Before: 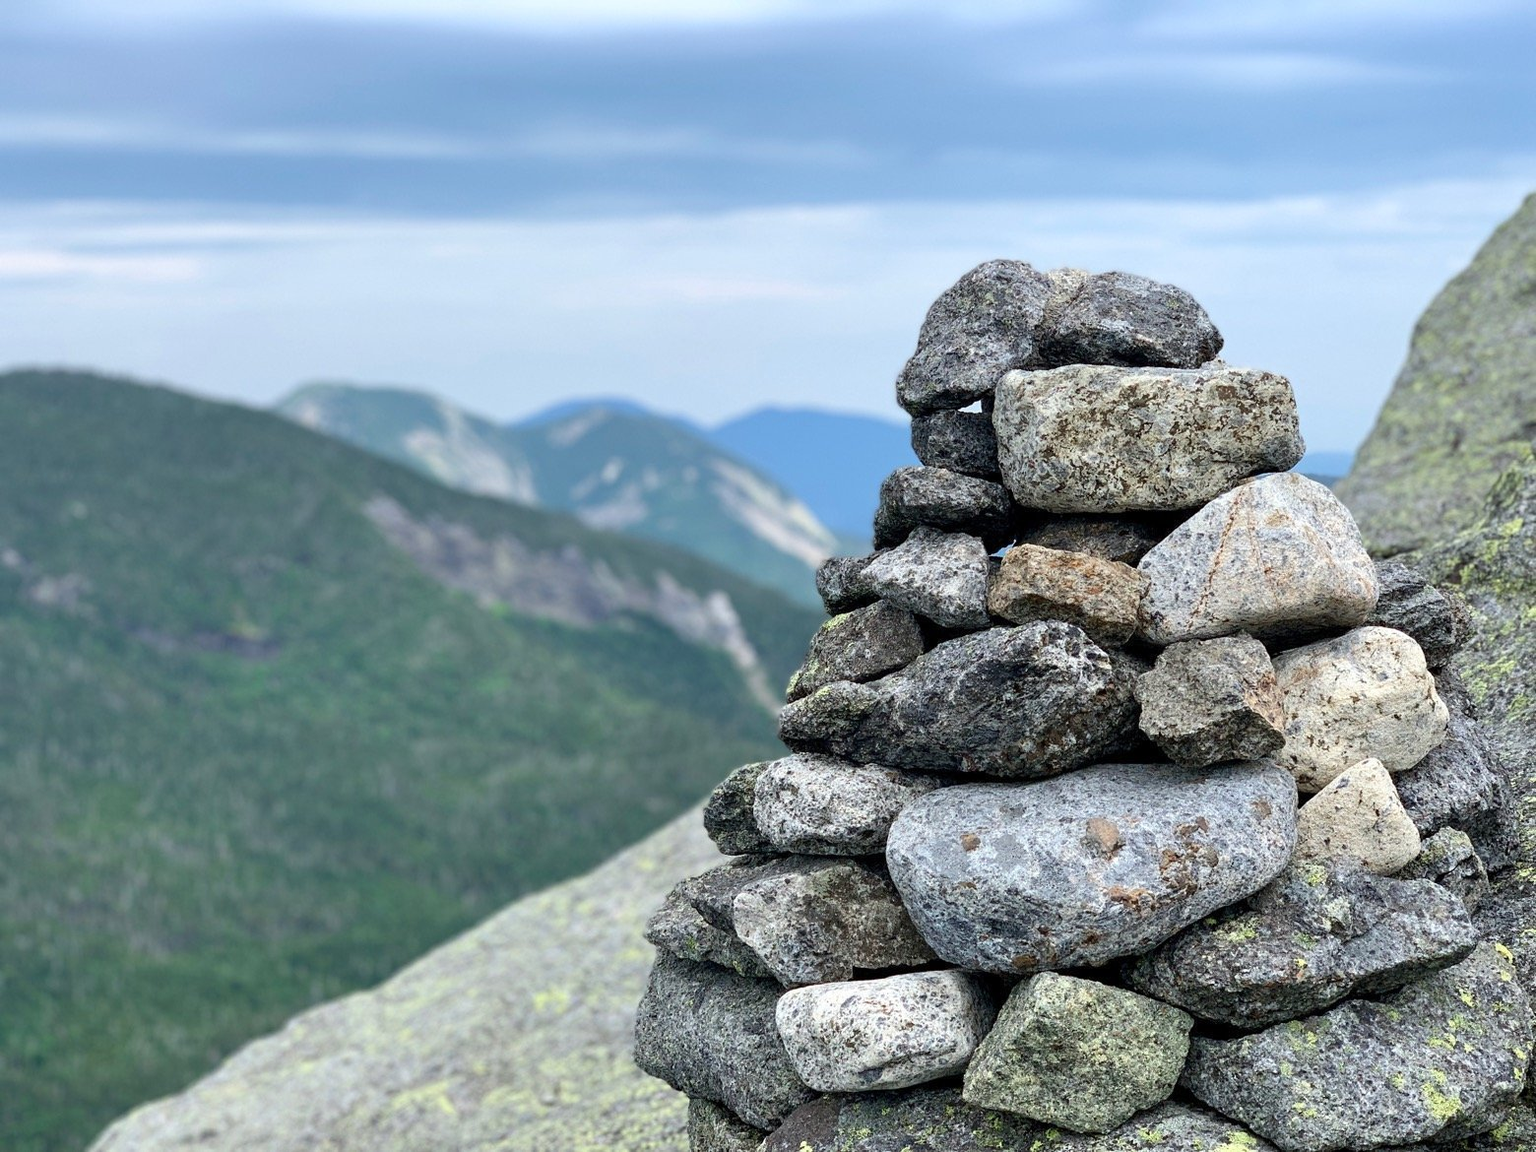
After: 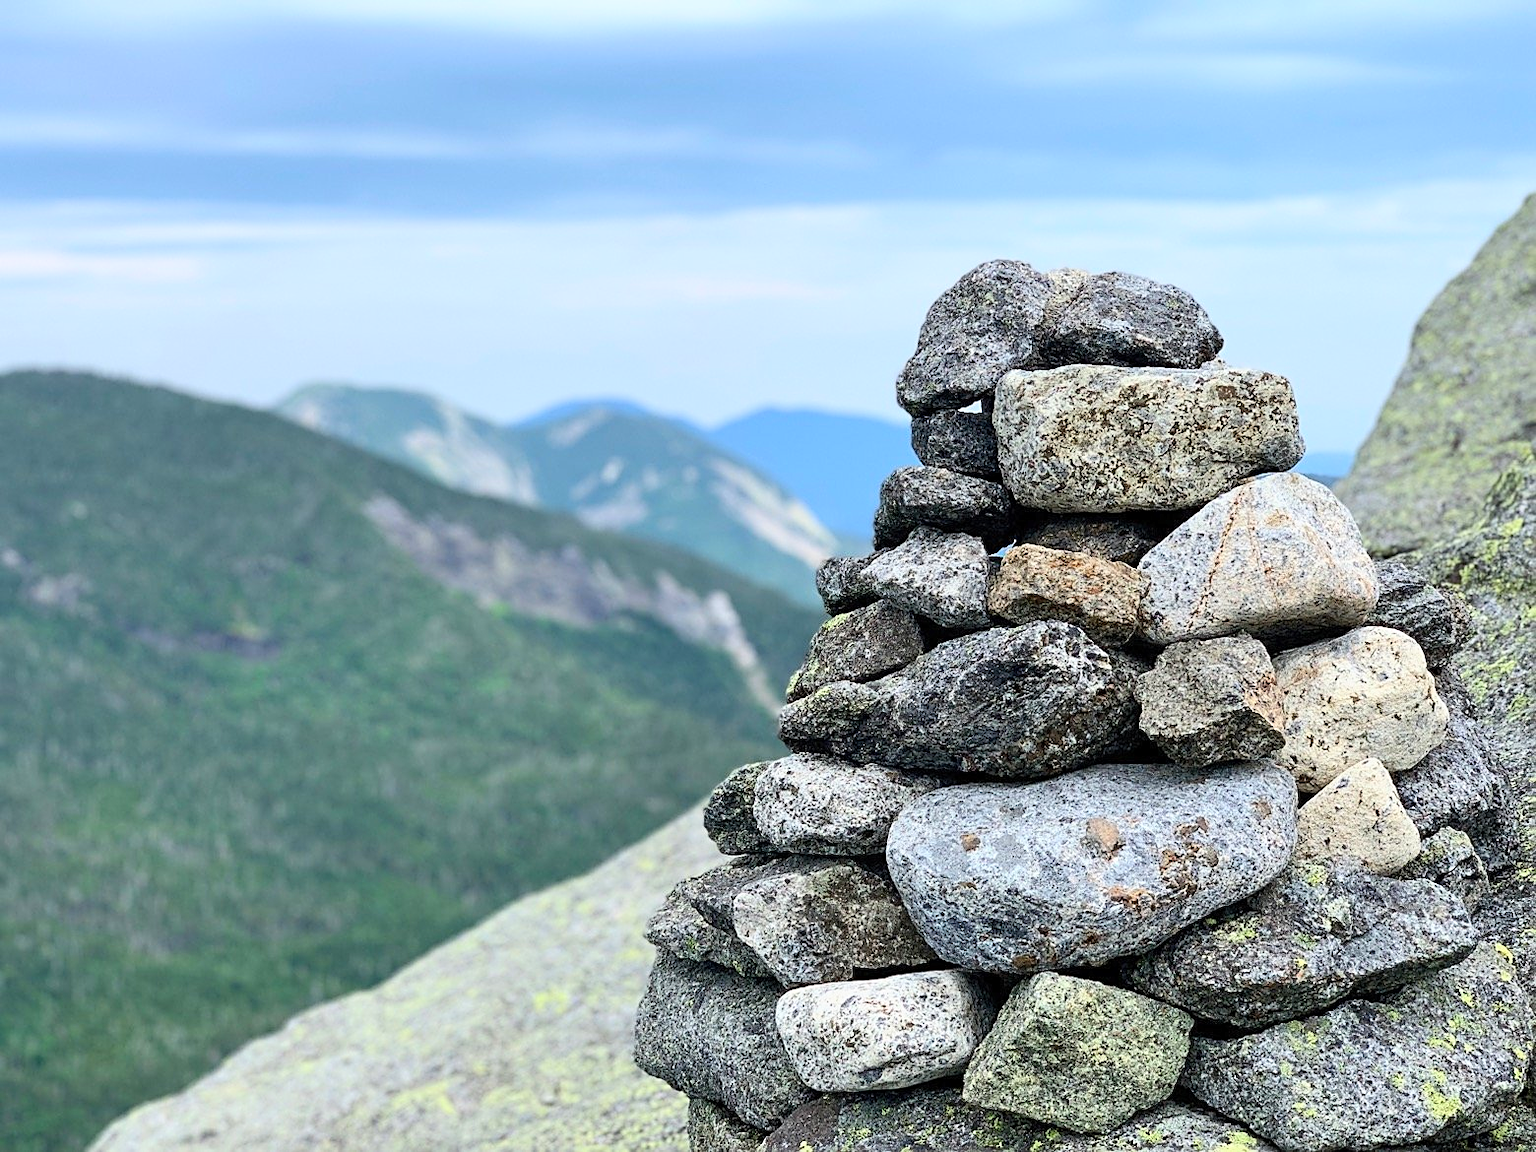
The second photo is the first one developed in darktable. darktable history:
exposure: exposure -0.157 EV, compensate highlight preservation false
sharpen: on, module defaults
contrast brightness saturation: contrast 0.2, brightness 0.16, saturation 0.22
